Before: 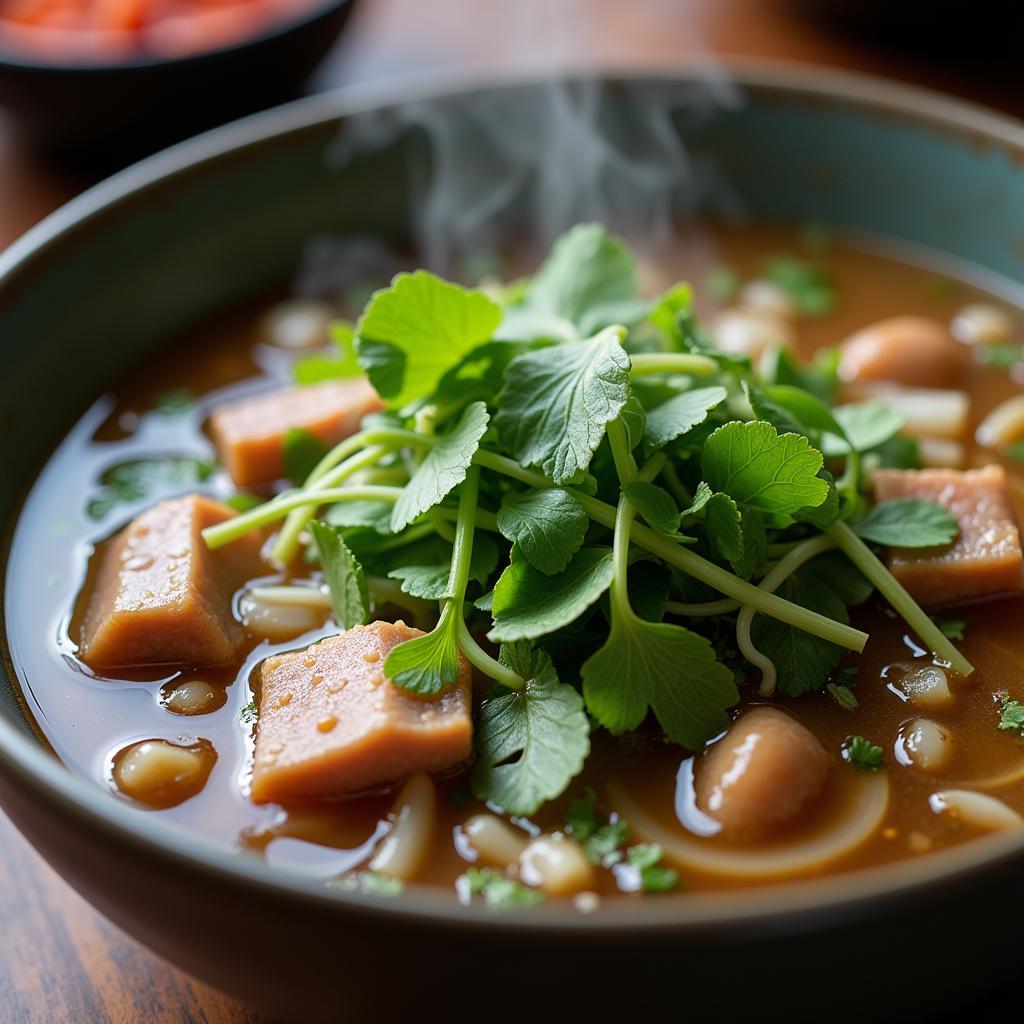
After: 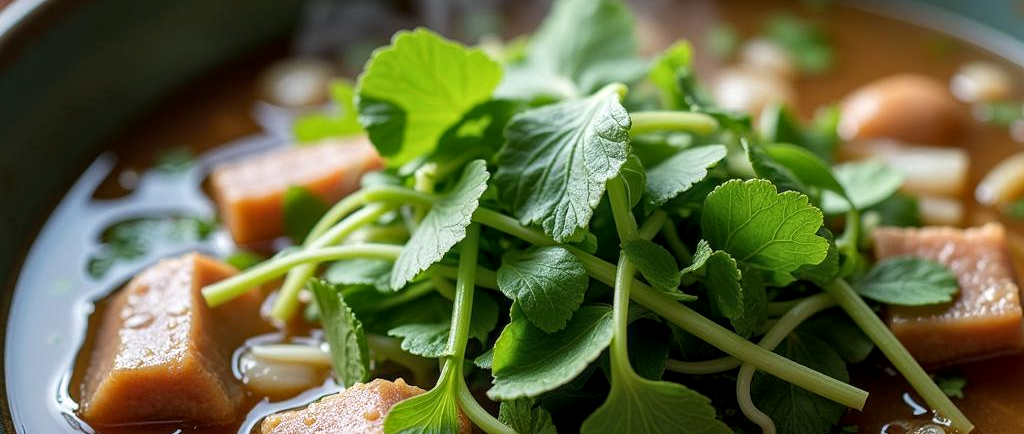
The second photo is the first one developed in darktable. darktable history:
crop and rotate: top 23.726%, bottom 33.879%
tone equalizer: edges refinement/feathering 500, mask exposure compensation -1.57 EV, preserve details no
local contrast: detail 130%
